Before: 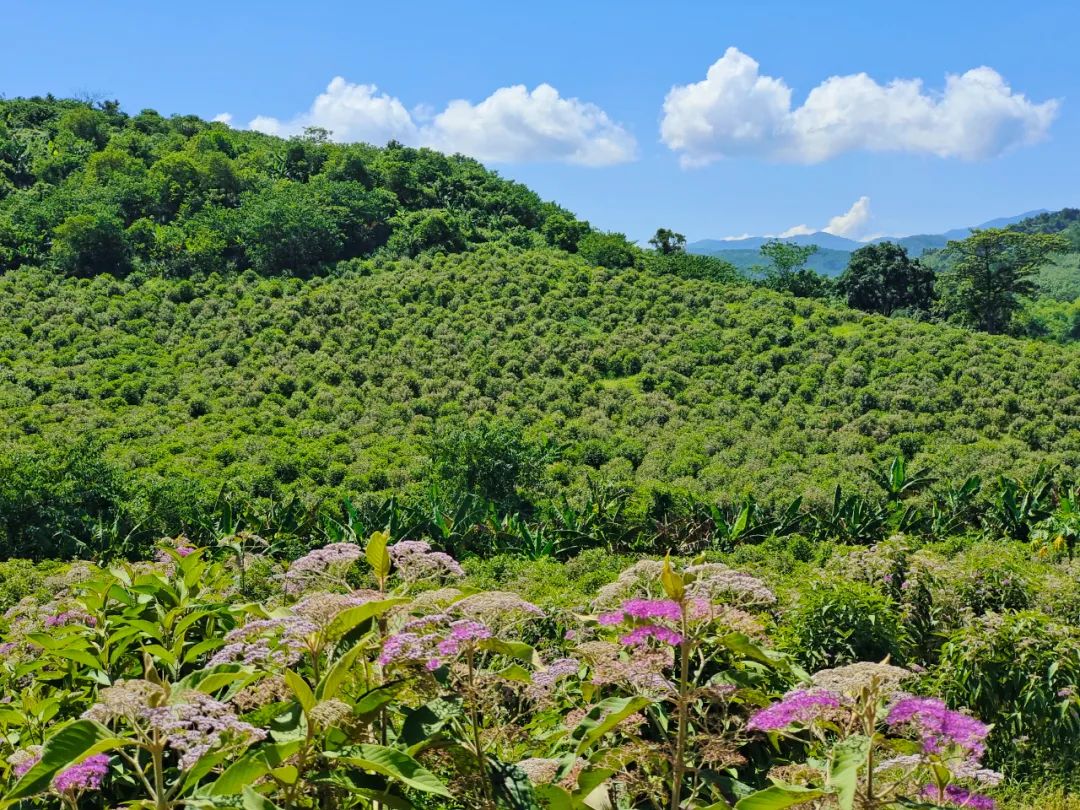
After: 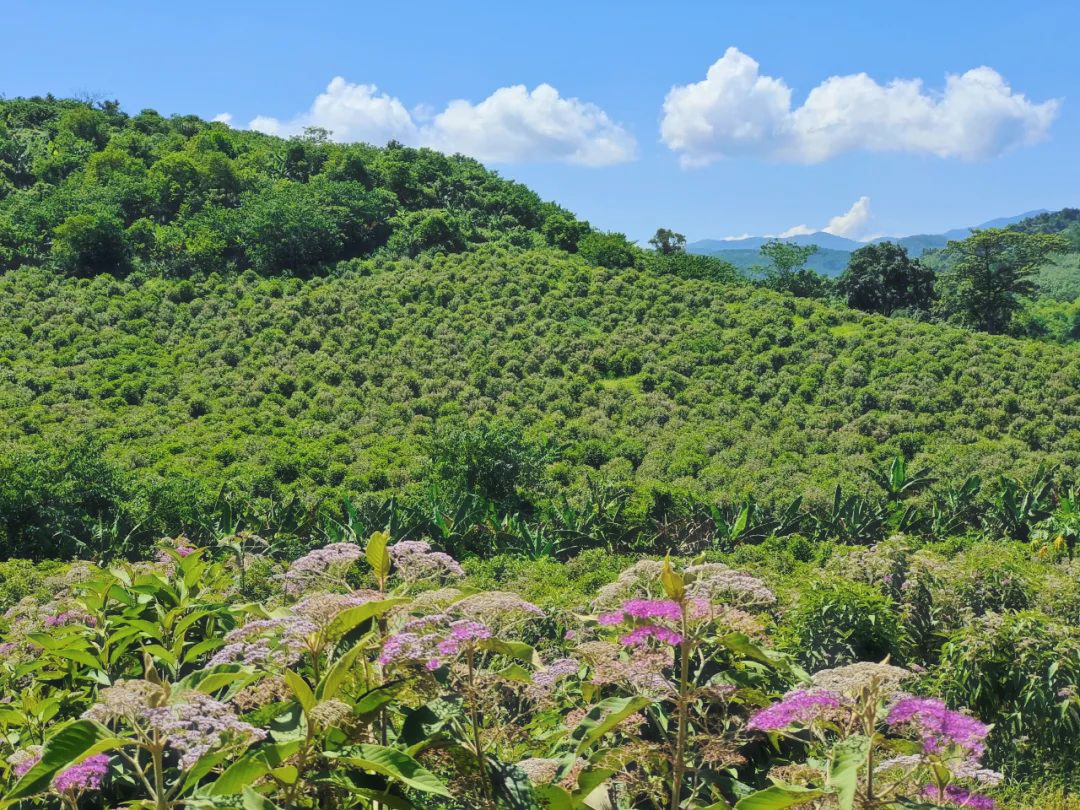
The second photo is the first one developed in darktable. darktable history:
haze removal: strength -0.109, compatibility mode true, adaptive false
